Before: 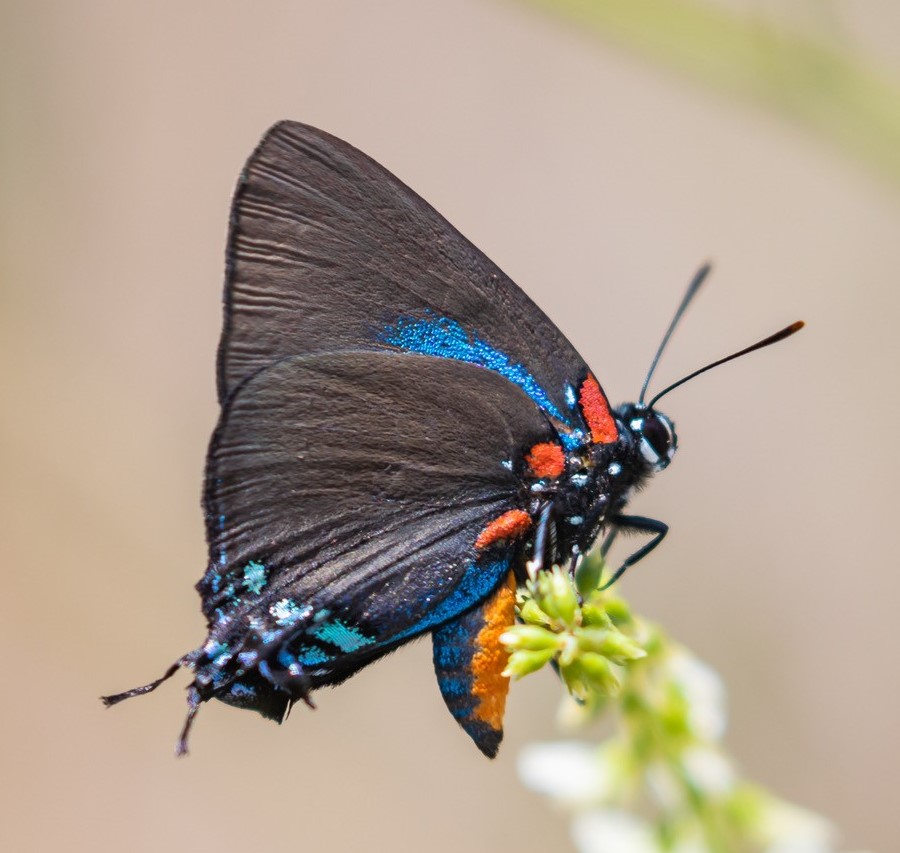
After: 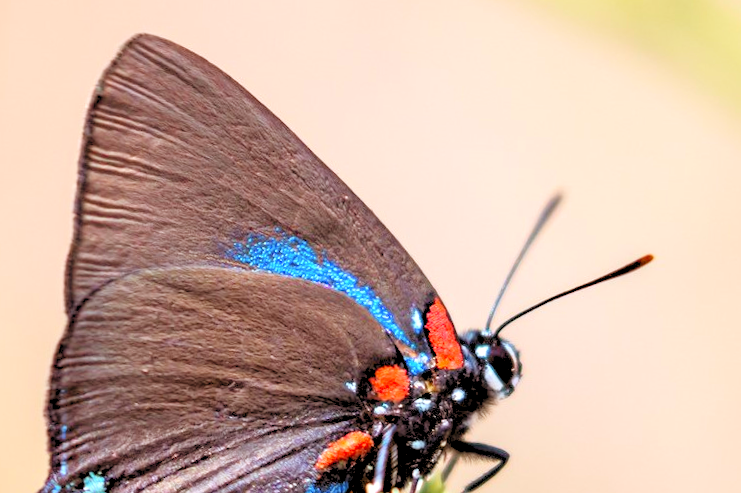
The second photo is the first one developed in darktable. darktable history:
crop: left 18.38%, top 11.092%, right 2.134%, bottom 33.217%
rotate and perspective: rotation 2.27°, automatic cropping off
exposure: black level correction 0, exposure 0.5 EV, compensate exposure bias true, compensate highlight preservation false
levels: levels [0.093, 0.434, 0.988]
rgb levels: mode RGB, independent channels, levels [[0, 0.5, 1], [0, 0.521, 1], [0, 0.536, 1]]
